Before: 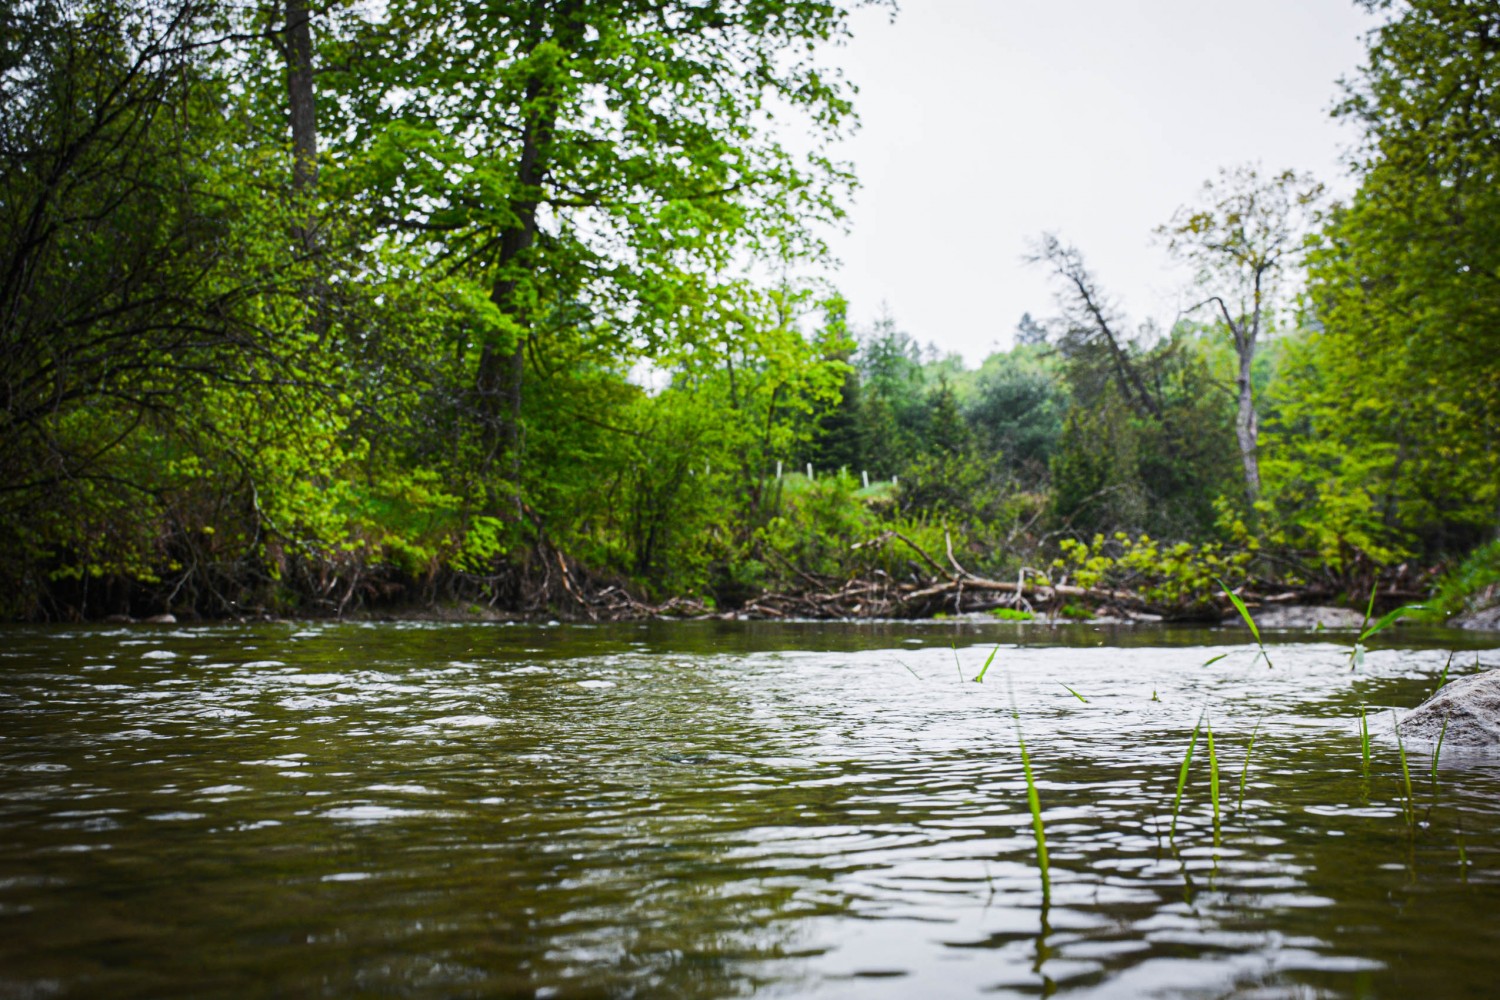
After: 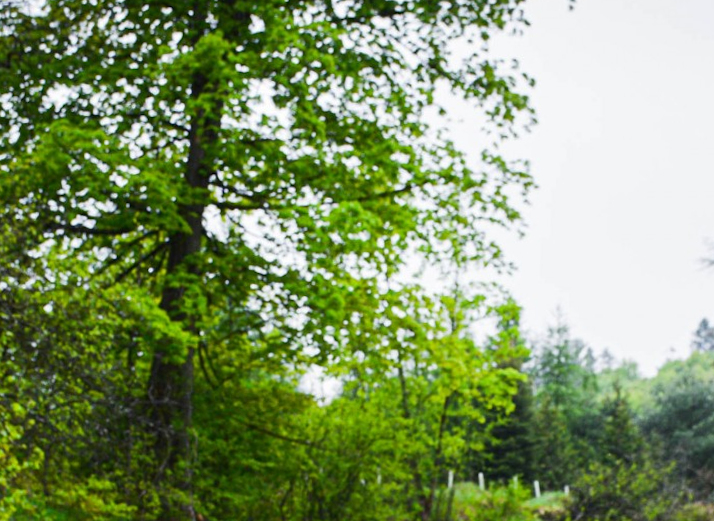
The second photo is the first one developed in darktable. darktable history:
rotate and perspective: rotation 0.074°, lens shift (vertical) 0.096, lens shift (horizontal) -0.041, crop left 0.043, crop right 0.952, crop top 0.024, crop bottom 0.979
crop: left 19.556%, right 30.401%, bottom 46.458%
